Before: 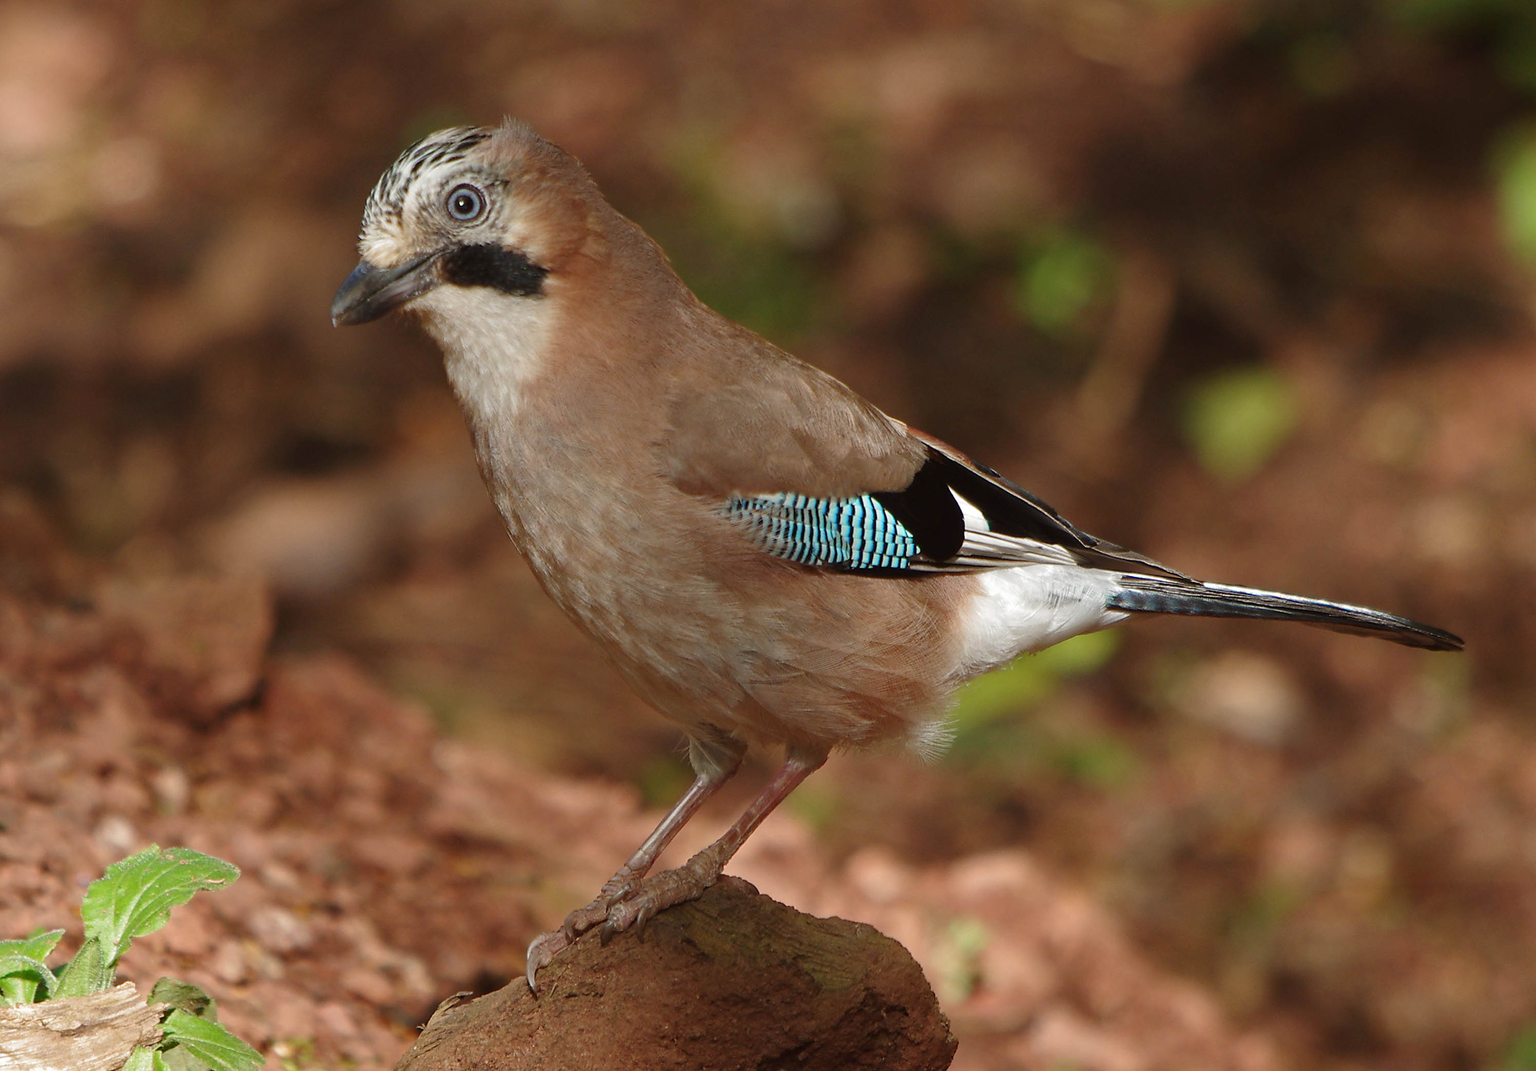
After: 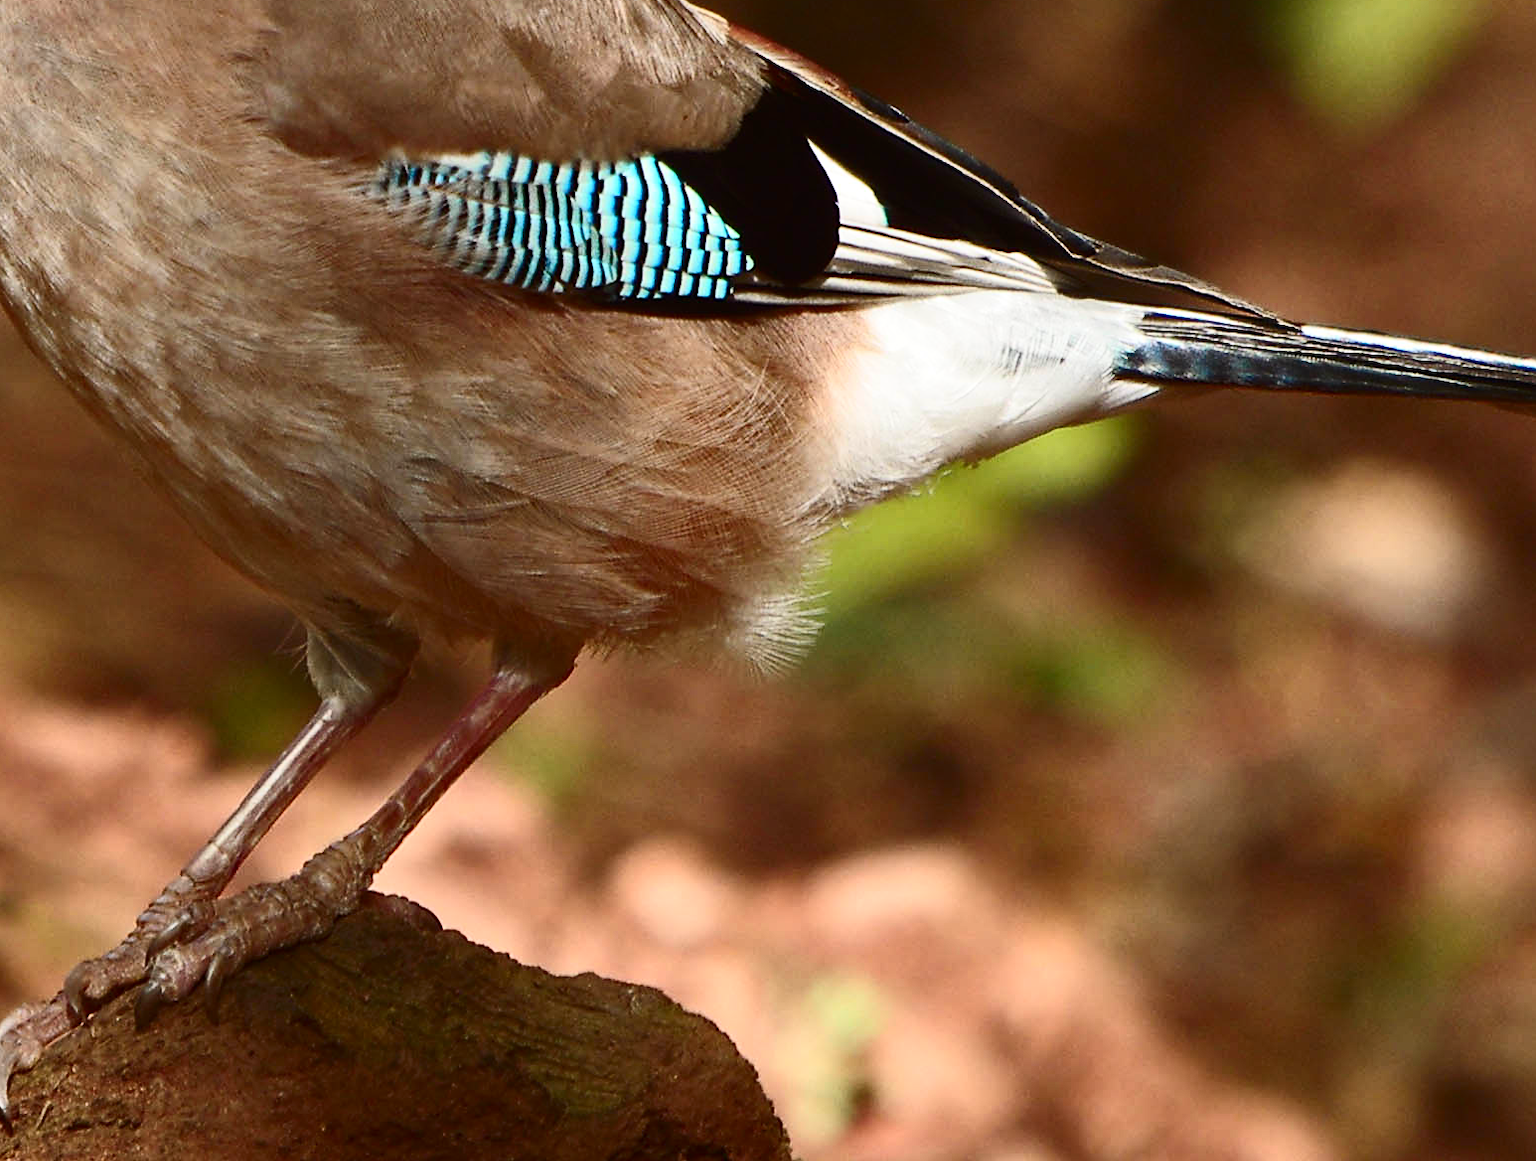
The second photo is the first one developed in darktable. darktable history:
contrast brightness saturation: contrast 0.401, brightness 0.112, saturation 0.213
tone equalizer: on, module defaults
crop: left 34.582%, top 38.704%, right 13.731%, bottom 5.243%
